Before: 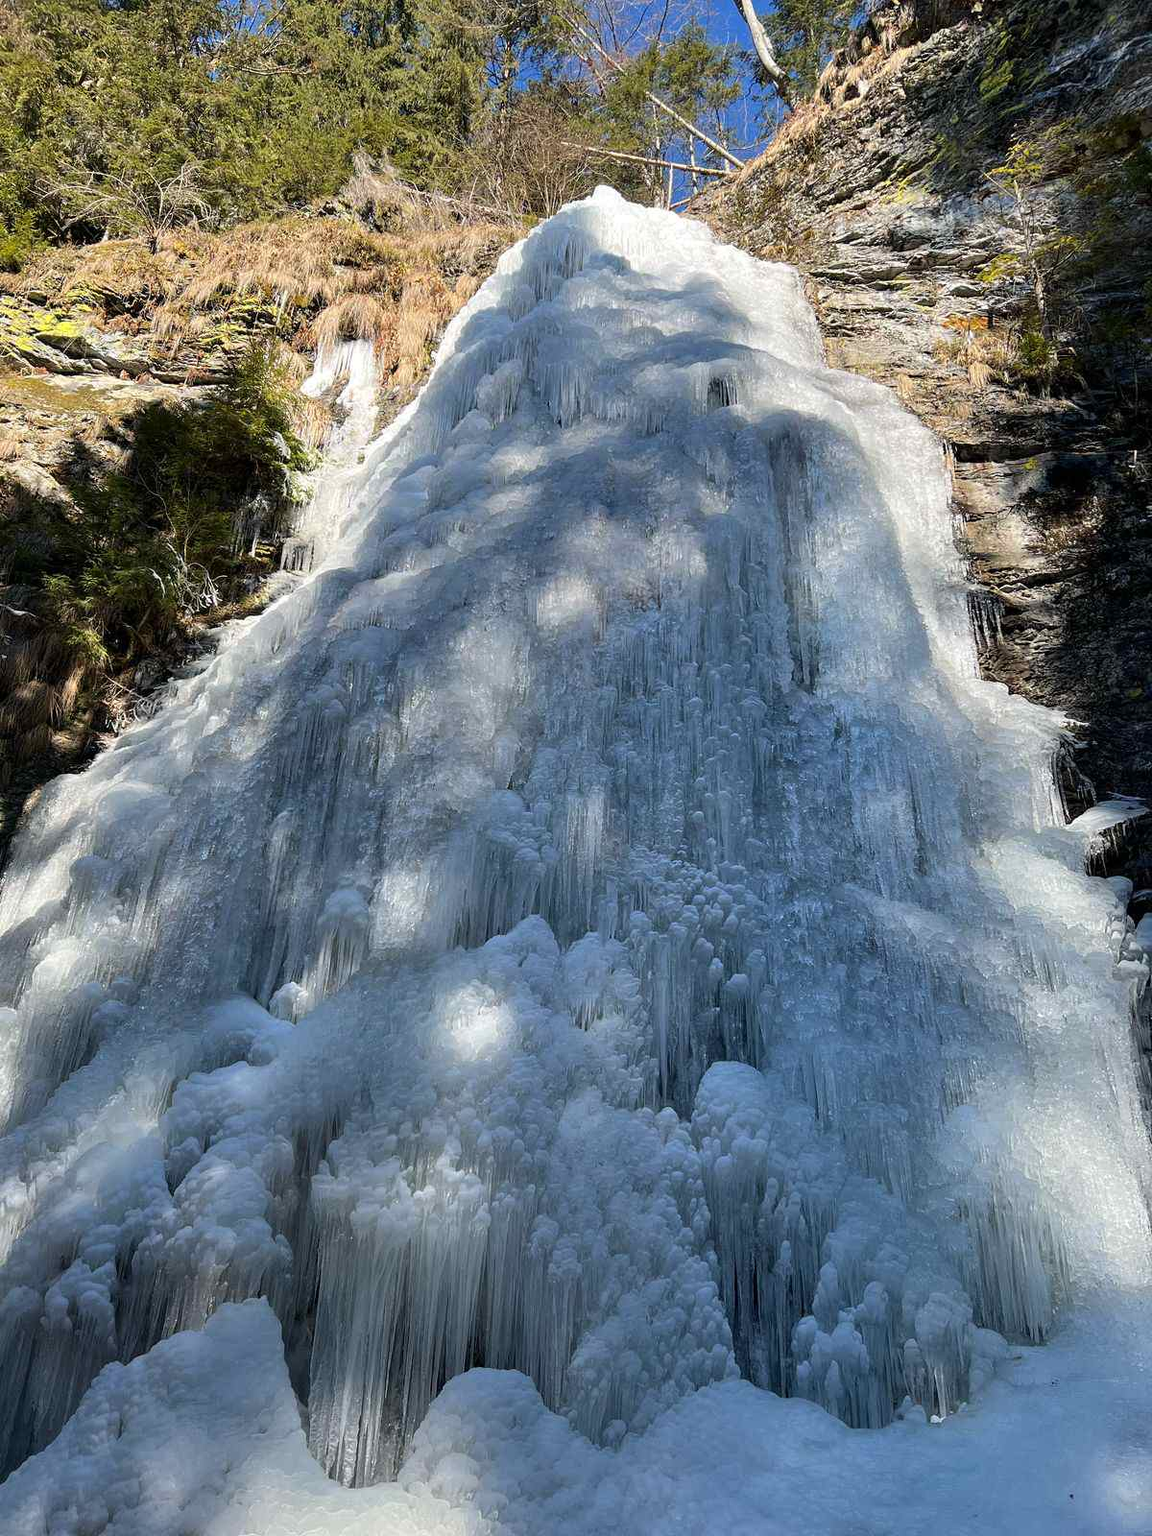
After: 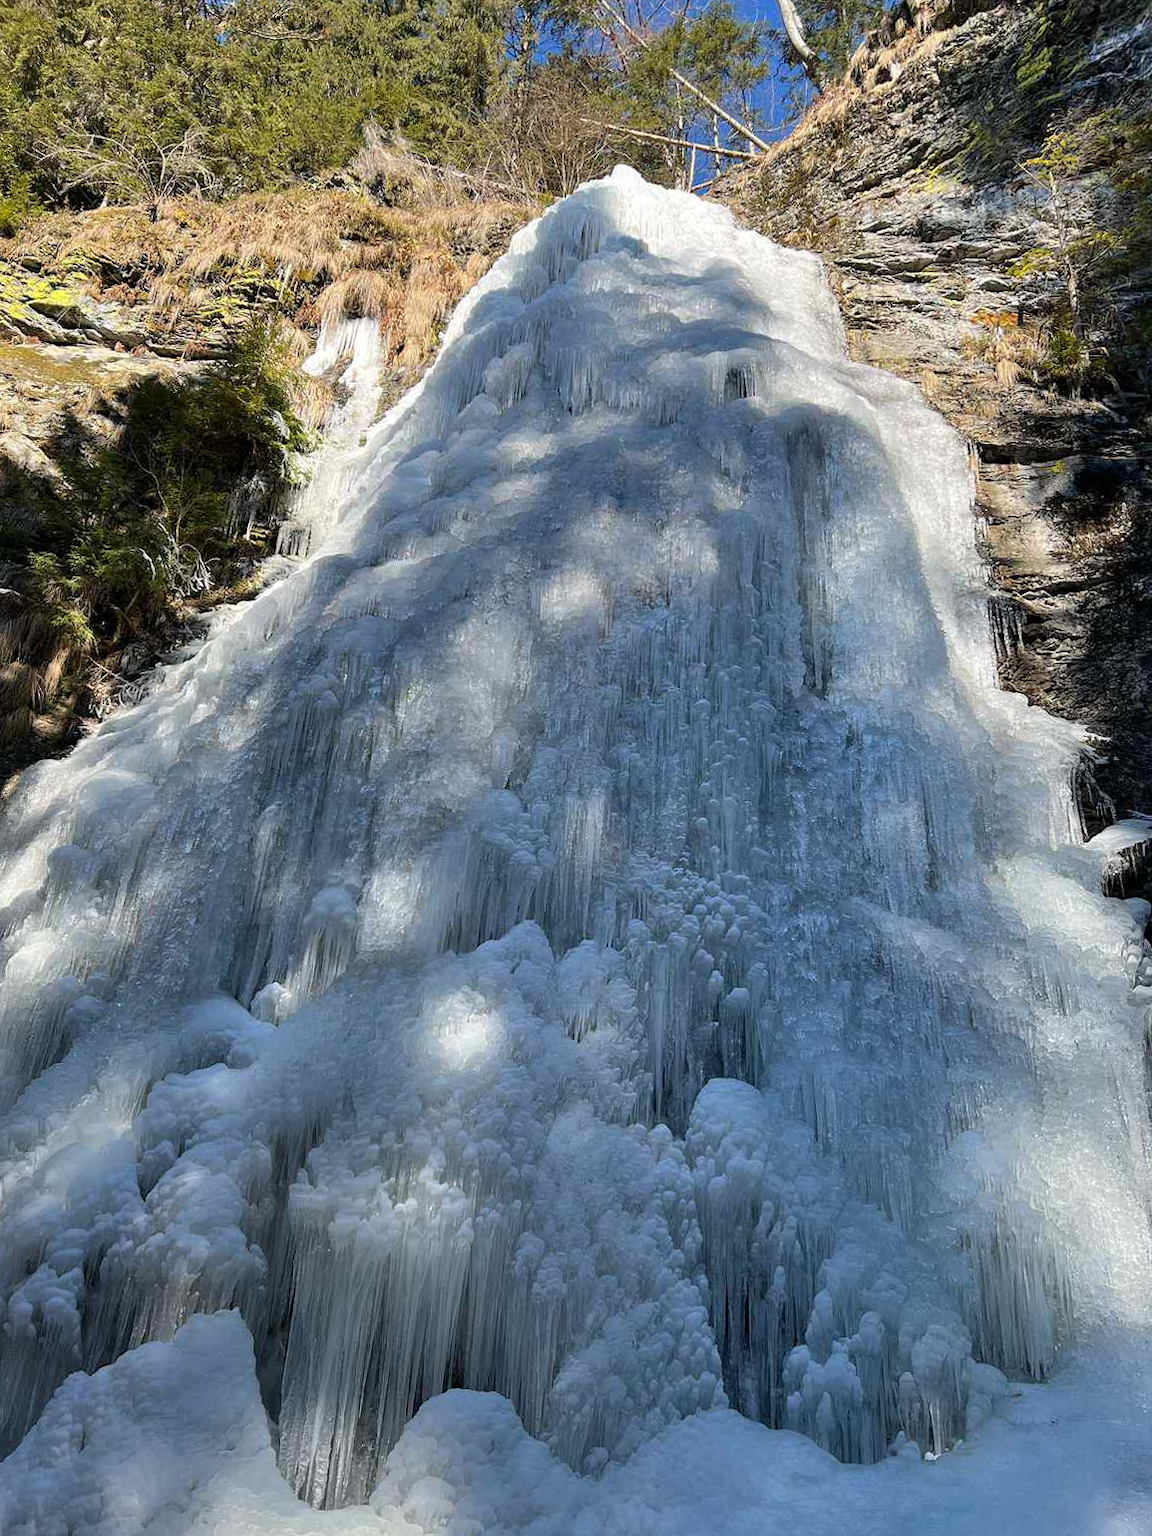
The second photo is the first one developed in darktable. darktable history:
crop and rotate: angle -1.69°
shadows and highlights: soften with gaussian
